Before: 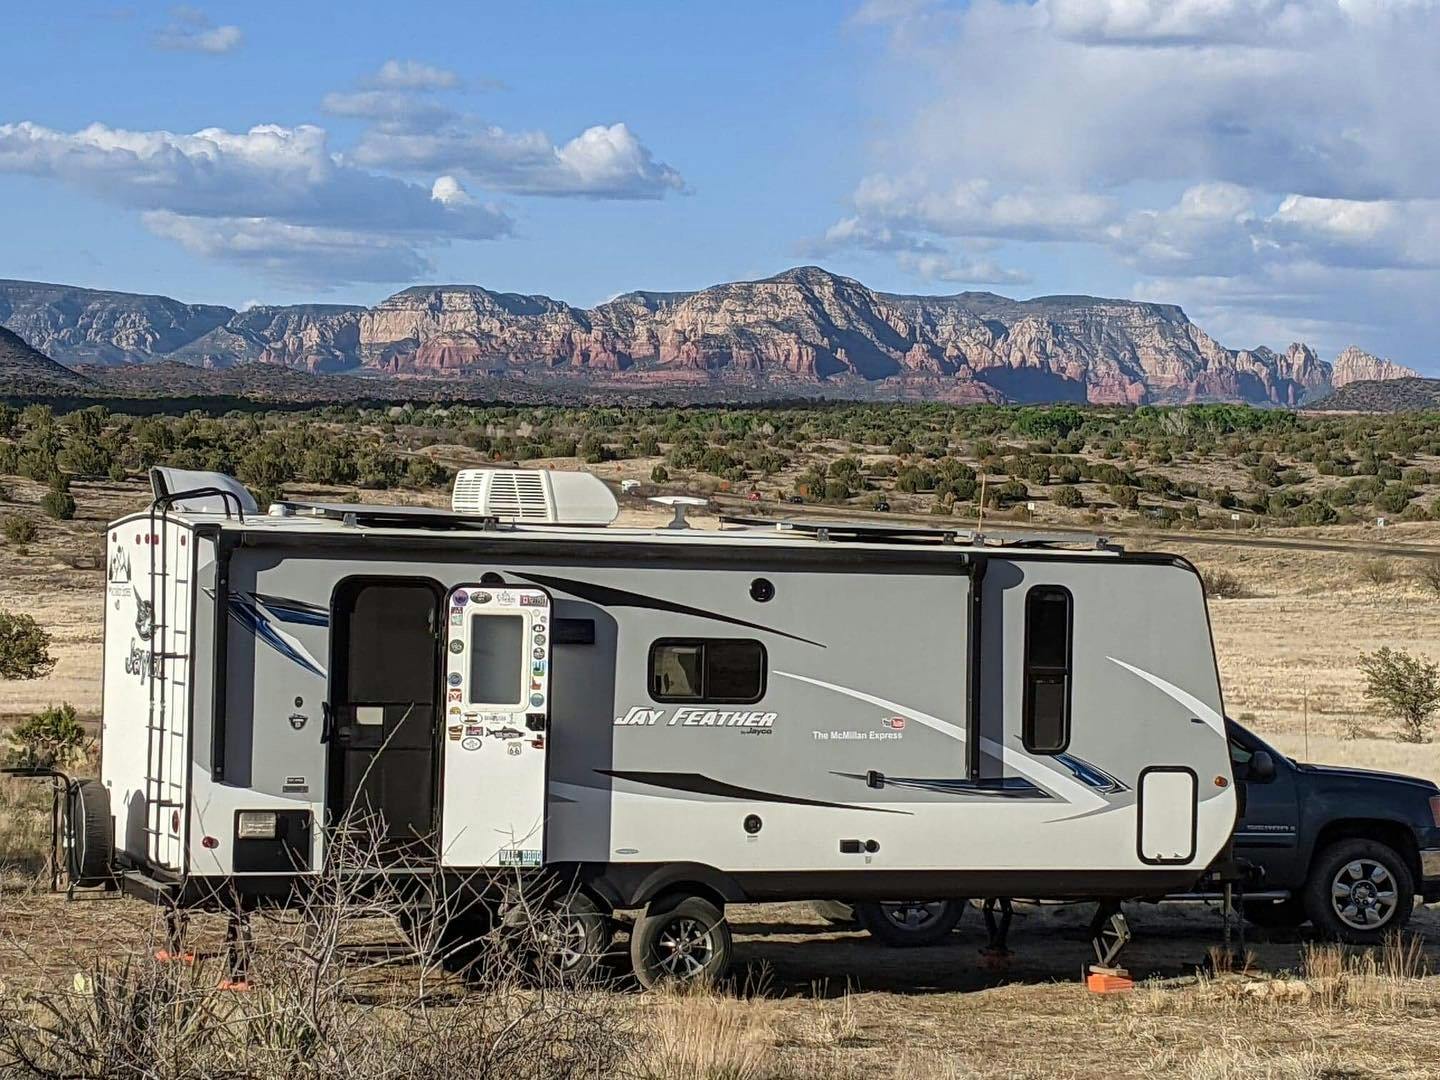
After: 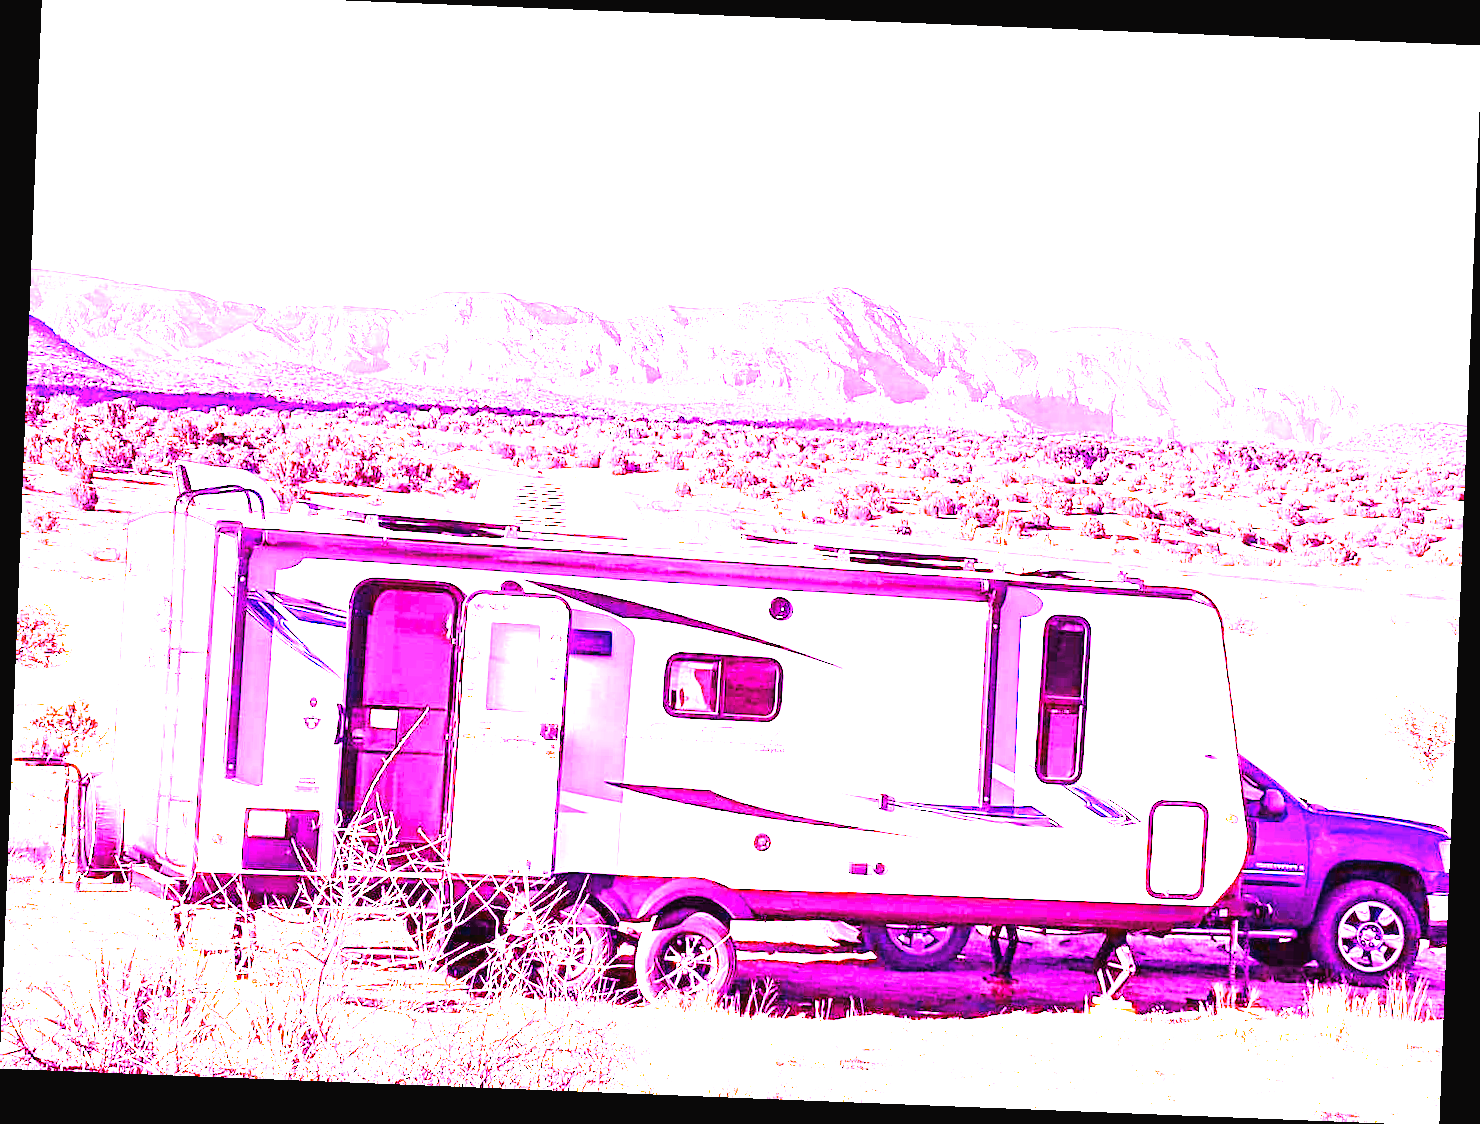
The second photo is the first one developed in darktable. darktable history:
color correction: highlights a* 5.81, highlights b* 4.84
exposure: black level correction -0.002, exposure 0.54 EV, compensate highlight preservation false
velvia: strength 75%
rotate and perspective: rotation 2.27°, automatic cropping off
crop: top 1.049%, right 0.001%
white balance: red 8, blue 8
